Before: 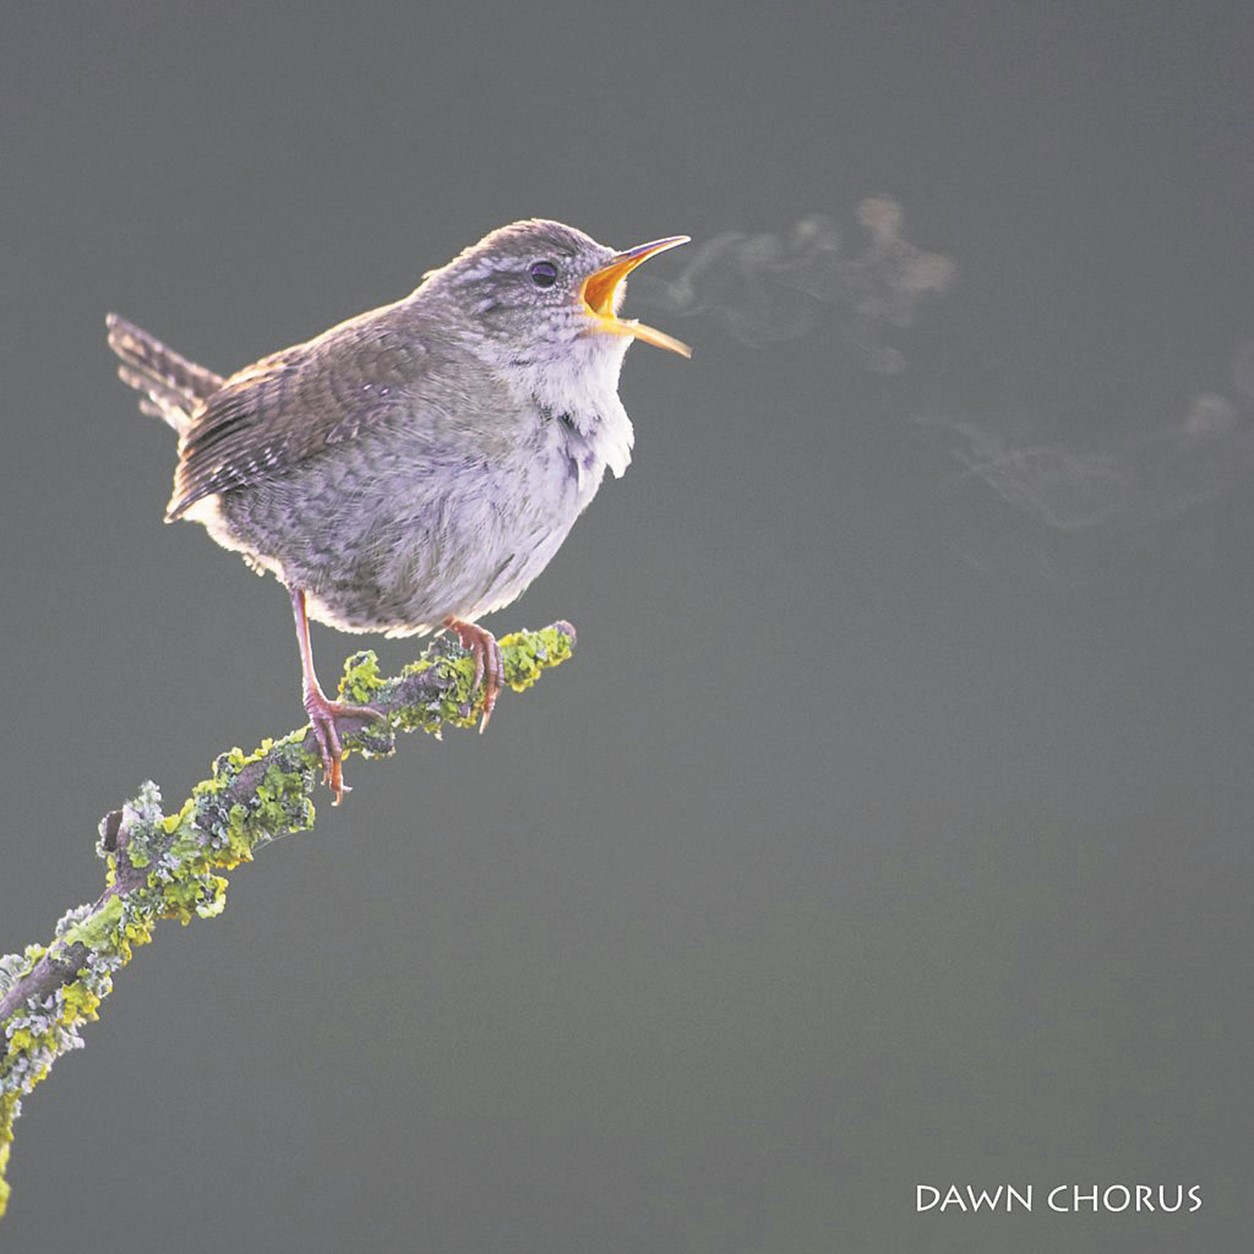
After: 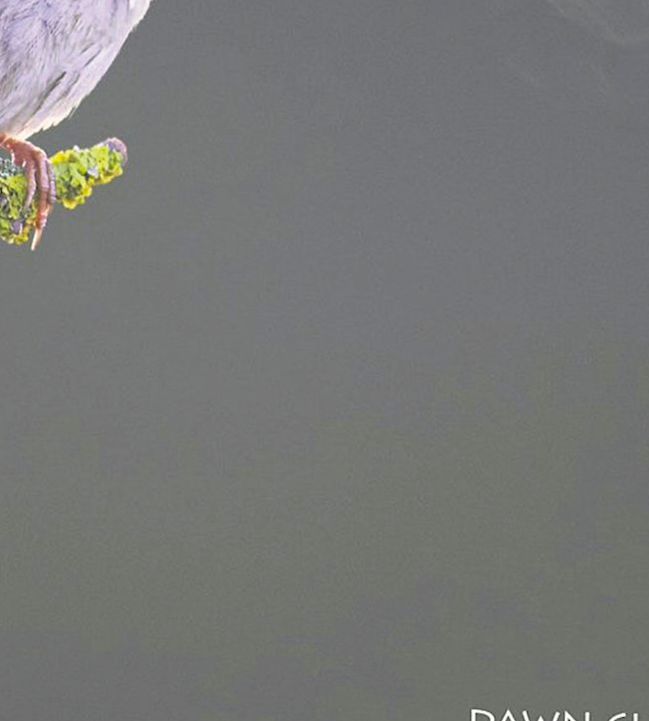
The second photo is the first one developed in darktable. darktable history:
rotate and perspective: lens shift (horizontal) -0.055, automatic cropping off
crop: left 34.479%, top 38.822%, right 13.718%, bottom 5.172%
color balance rgb: perceptual saturation grading › global saturation 10%, global vibrance 20%
